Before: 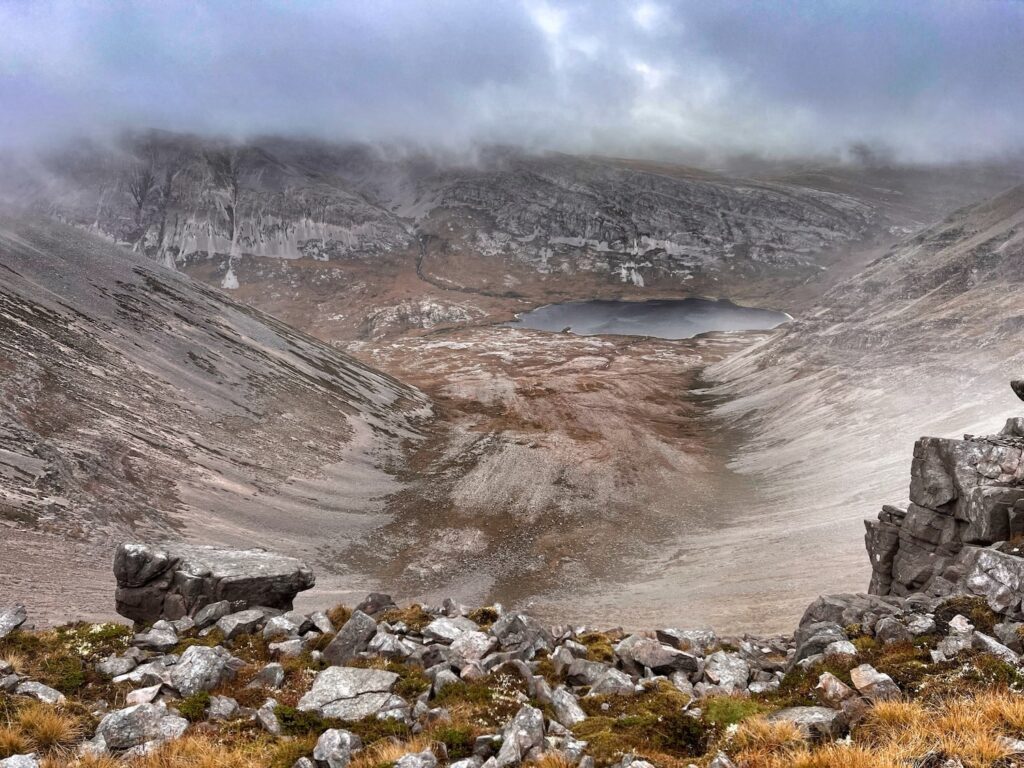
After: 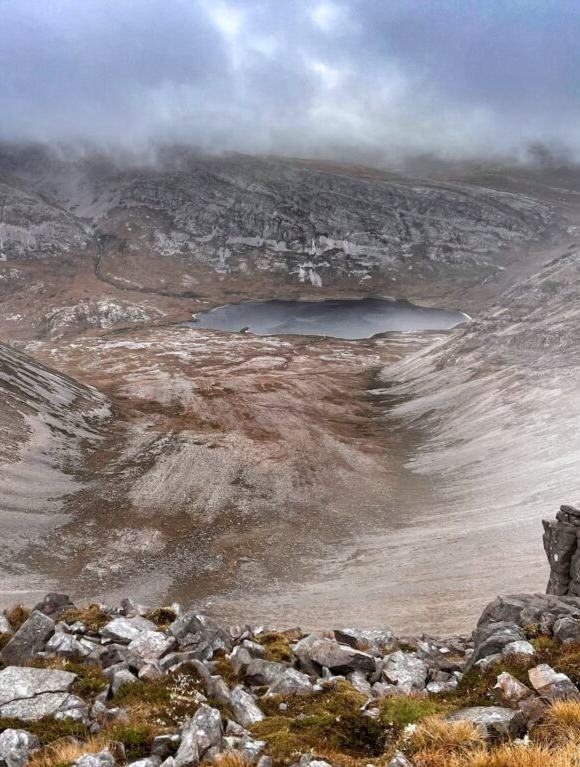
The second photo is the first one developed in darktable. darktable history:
crop: left 31.458%, top 0%, right 11.876%
white balance: red 0.988, blue 1.017
